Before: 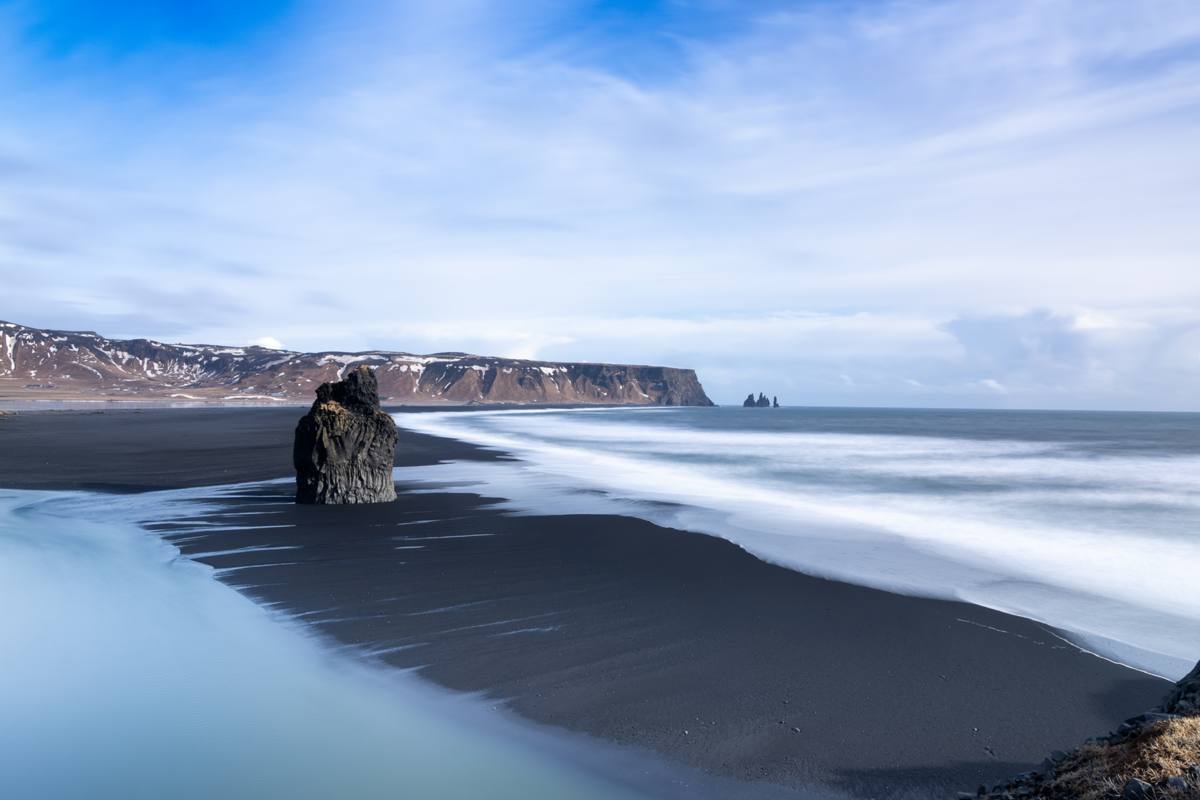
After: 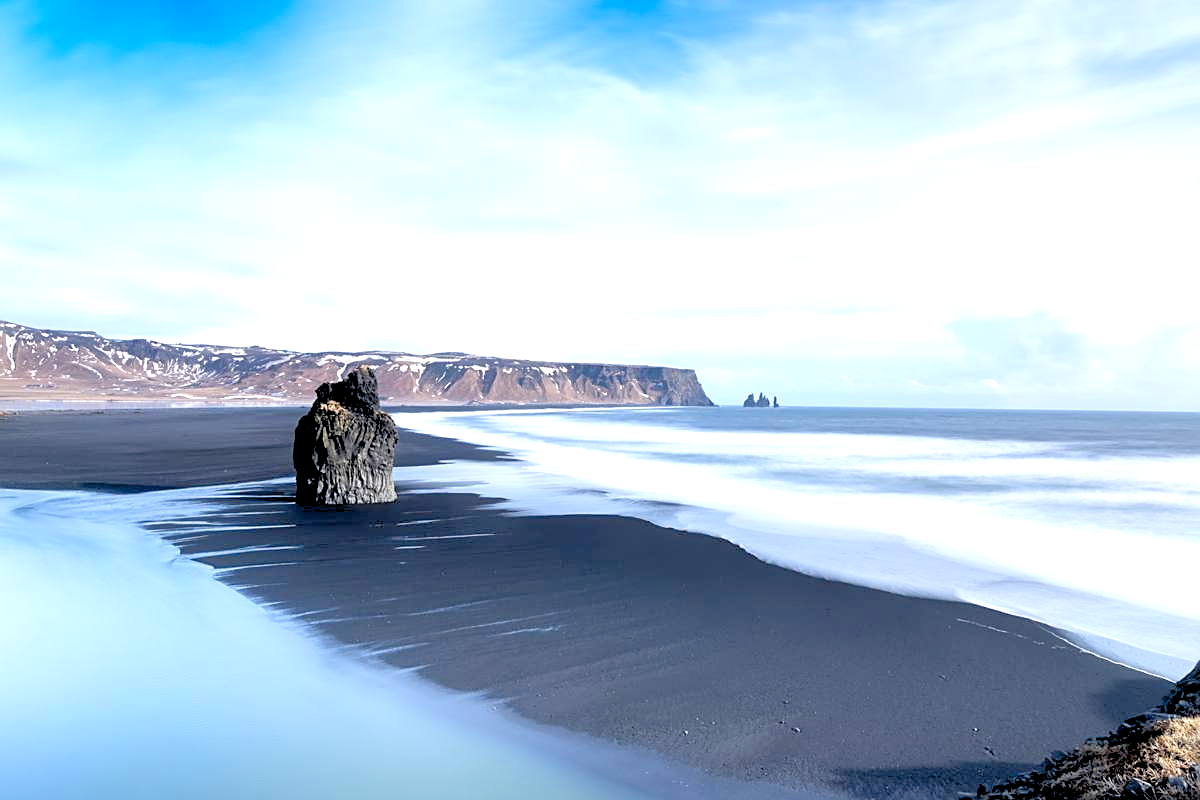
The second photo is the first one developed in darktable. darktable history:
exposure: black level correction 0.011, exposure 1.088 EV, compensate exposure bias true, compensate highlight preservation false
rgb levels: preserve colors sum RGB, levels [[0.038, 0.433, 0.934], [0, 0.5, 1], [0, 0.5, 1]]
haze removal: strength -0.05
sharpen: on, module defaults
